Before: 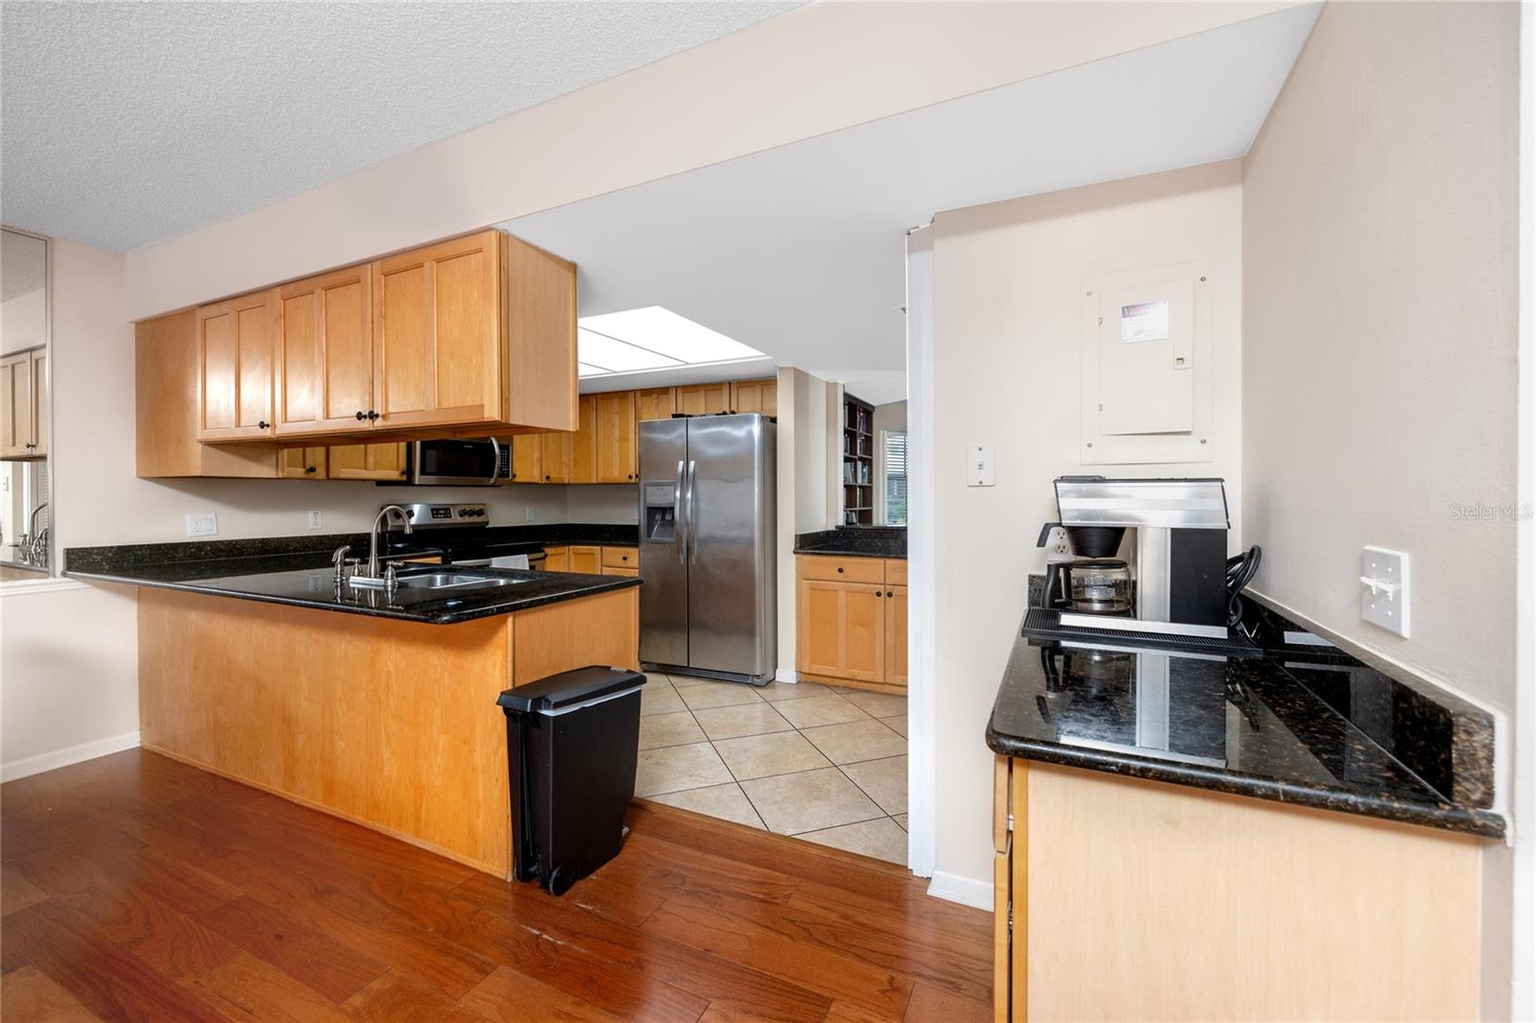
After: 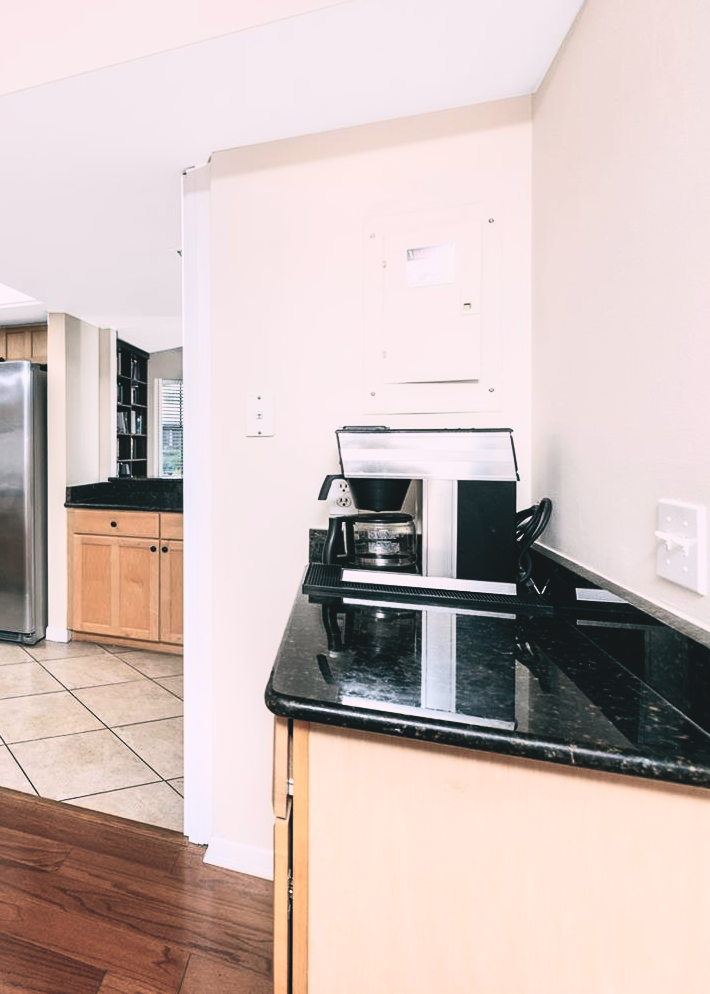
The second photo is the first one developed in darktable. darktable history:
filmic rgb: black relative exposure -16 EV, white relative exposure 6.92 EV, hardness 4.7
color balance: lift [1.016, 0.983, 1, 1.017], gamma [0.78, 1.018, 1.043, 0.957], gain [0.786, 1.063, 0.937, 1.017], input saturation 118.26%, contrast 13.43%, contrast fulcrum 21.62%, output saturation 82.76%
crop: left 47.628%, top 6.643%, right 7.874%
contrast brightness saturation: contrast 0.43, brightness 0.56, saturation -0.19
